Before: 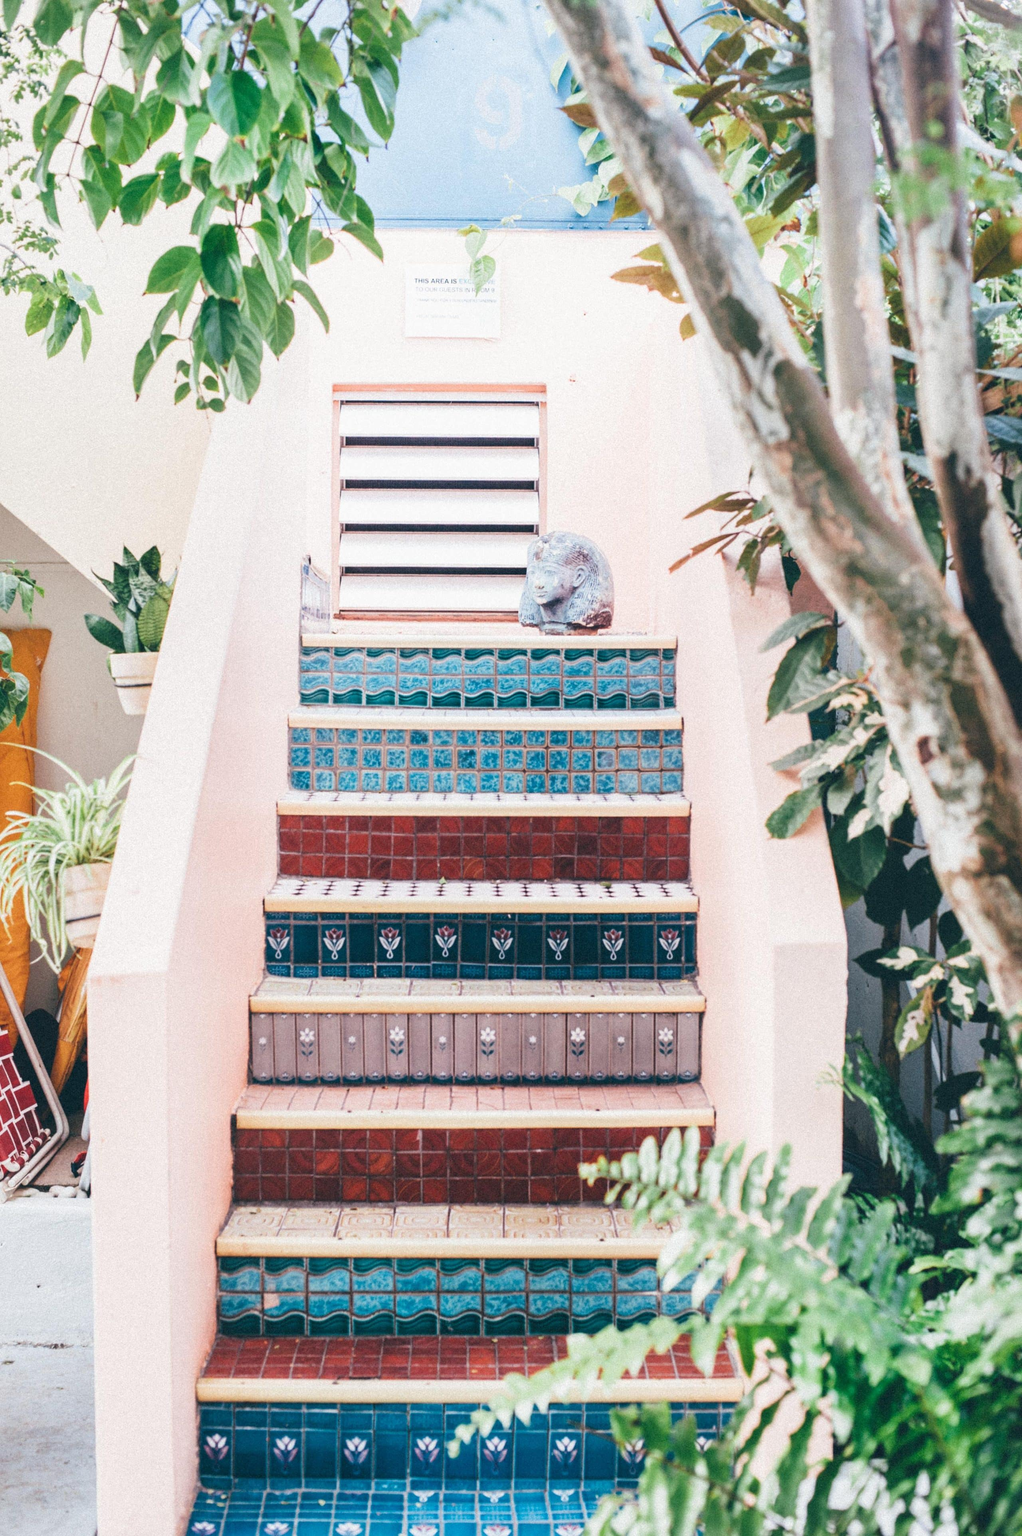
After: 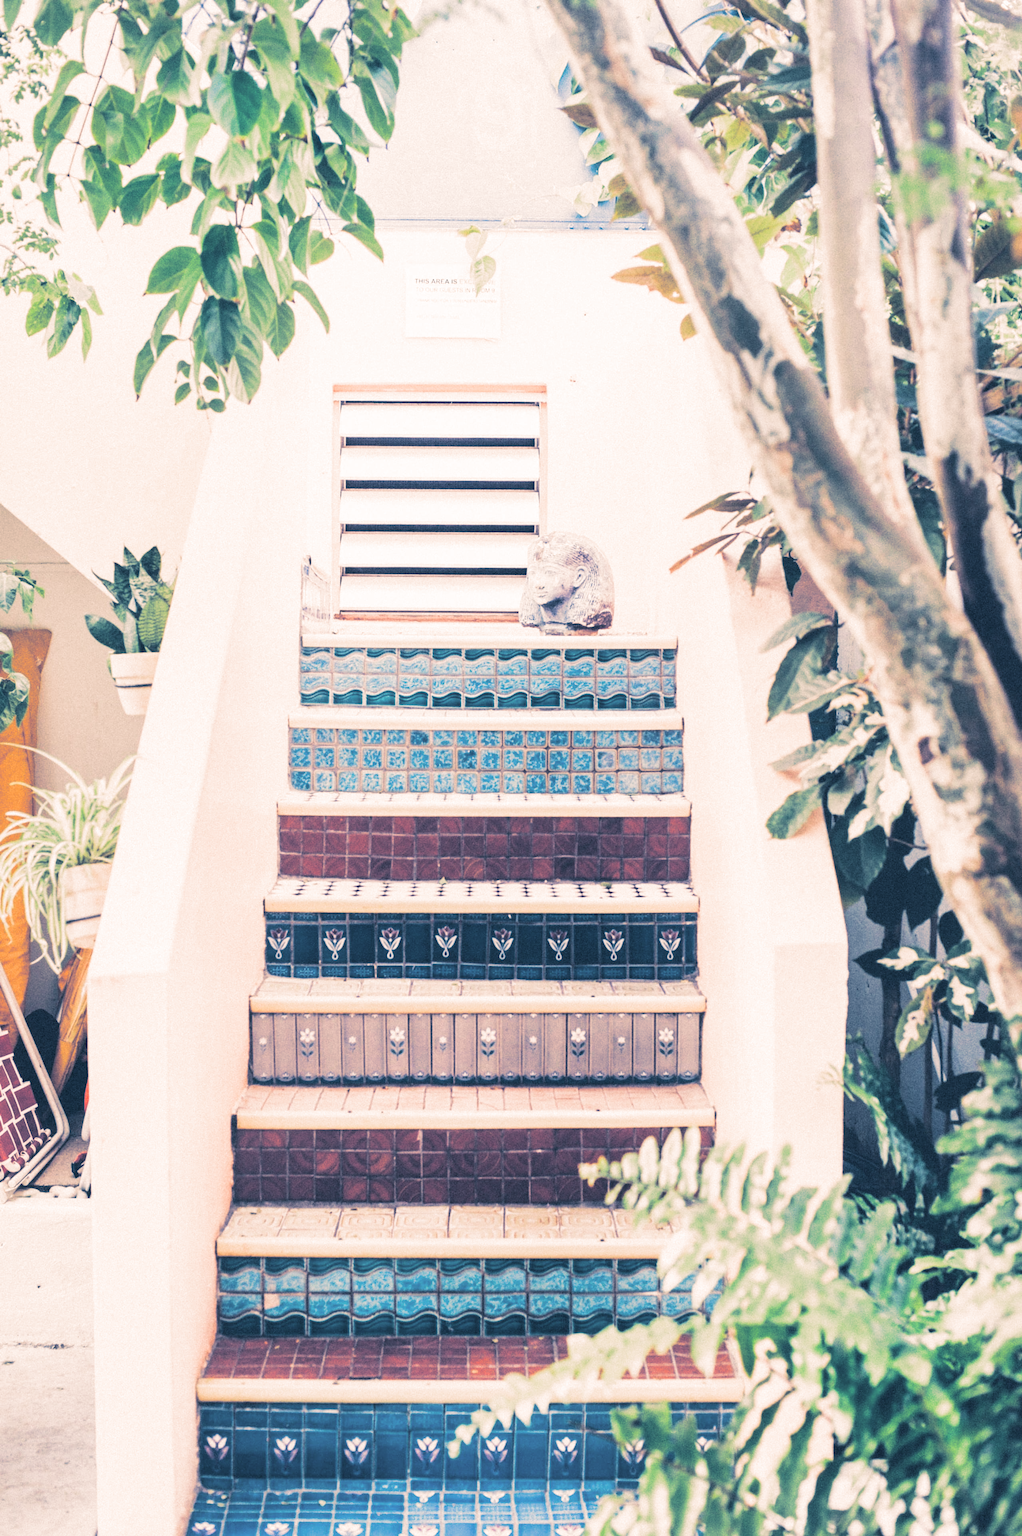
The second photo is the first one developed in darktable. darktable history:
split-toning: shadows › hue 226.8°, shadows › saturation 0.56, highlights › hue 28.8°, balance -40, compress 0%
contrast brightness saturation: contrast 0.14, brightness 0.21
